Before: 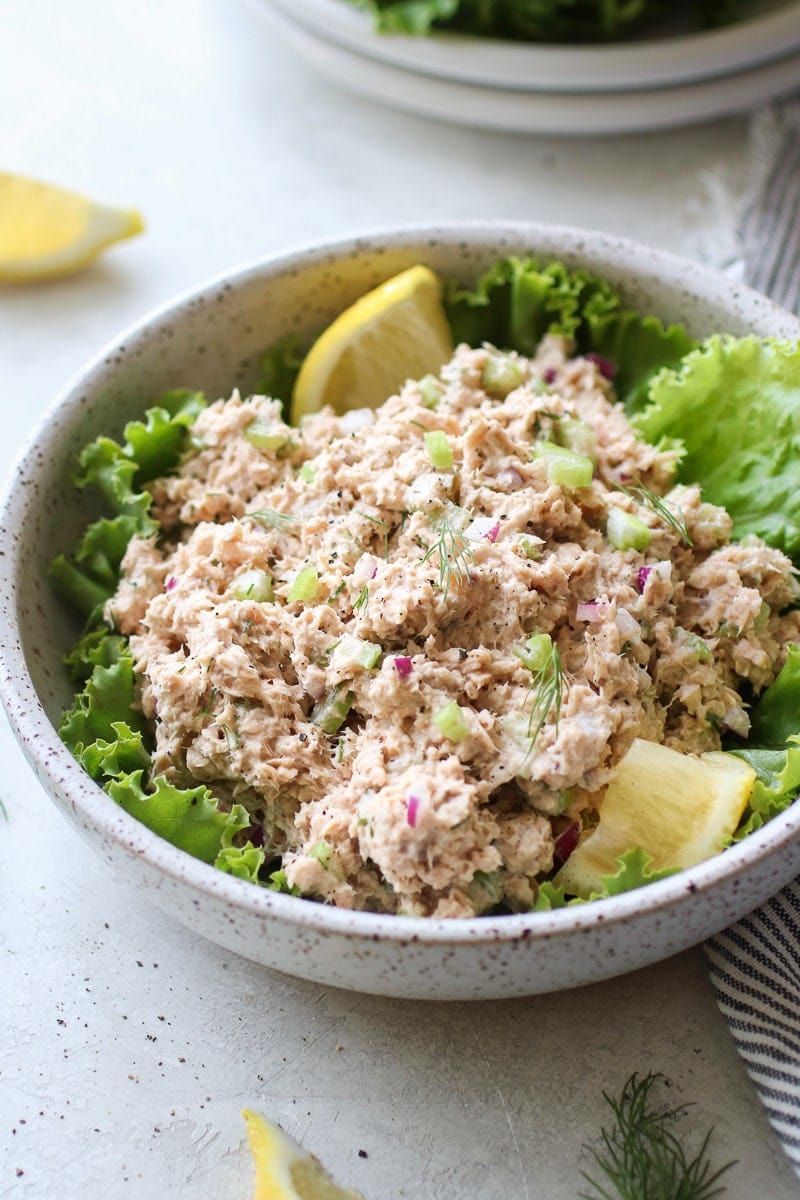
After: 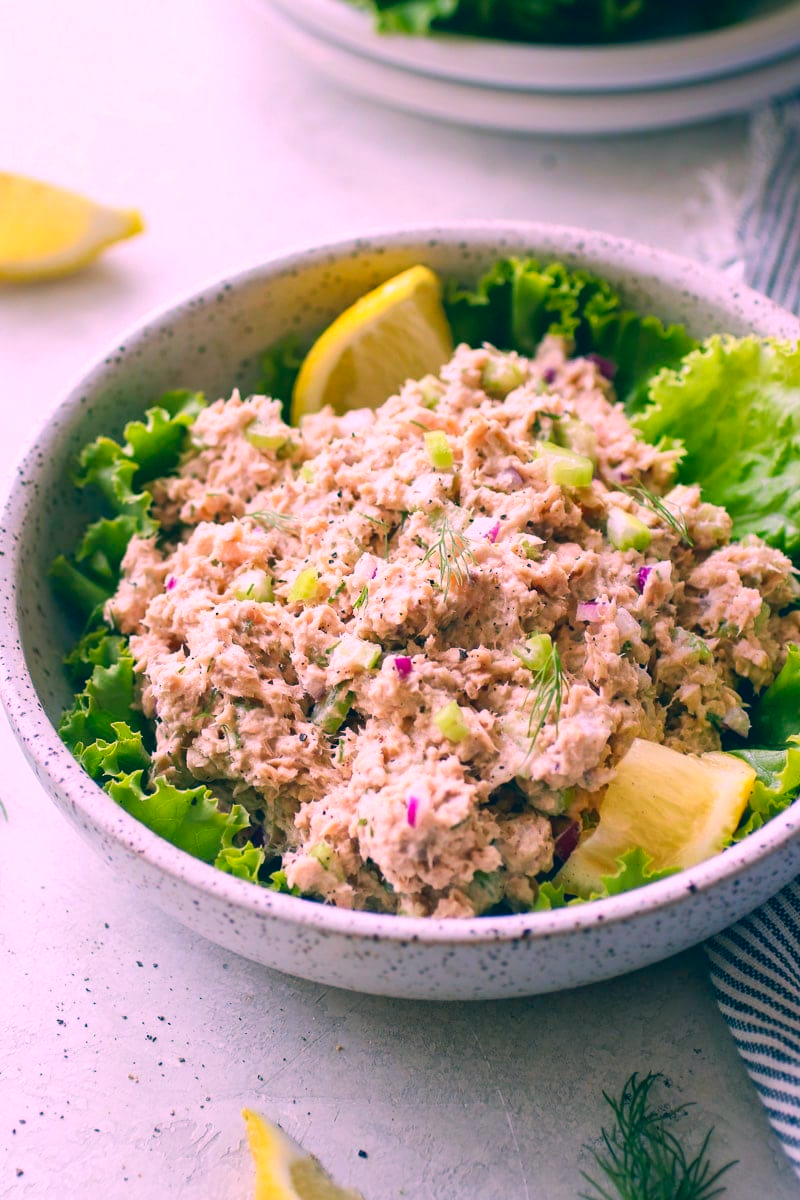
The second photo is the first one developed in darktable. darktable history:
color correction: highlights a* 17.12, highlights b* 0.293, shadows a* -15.07, shadows b* -14.6, saturation 1.47
